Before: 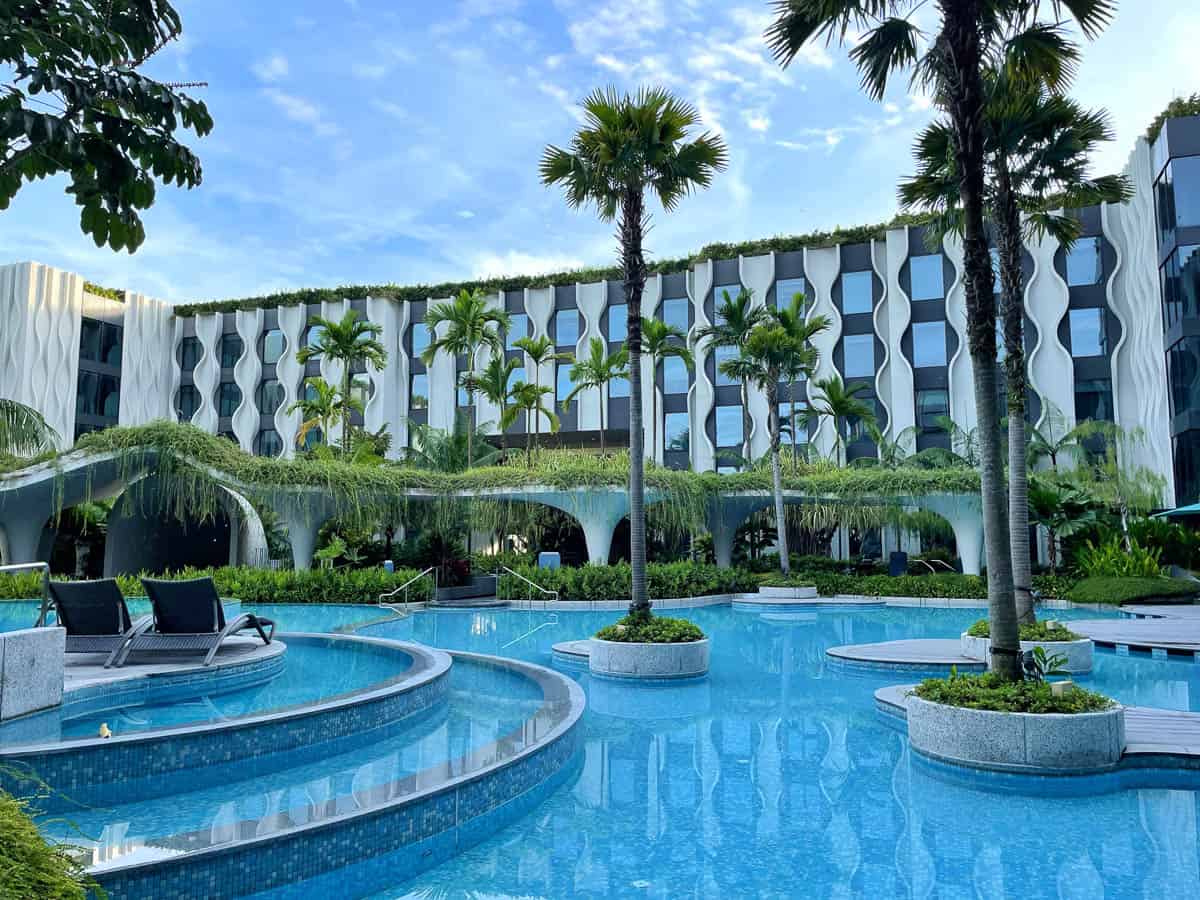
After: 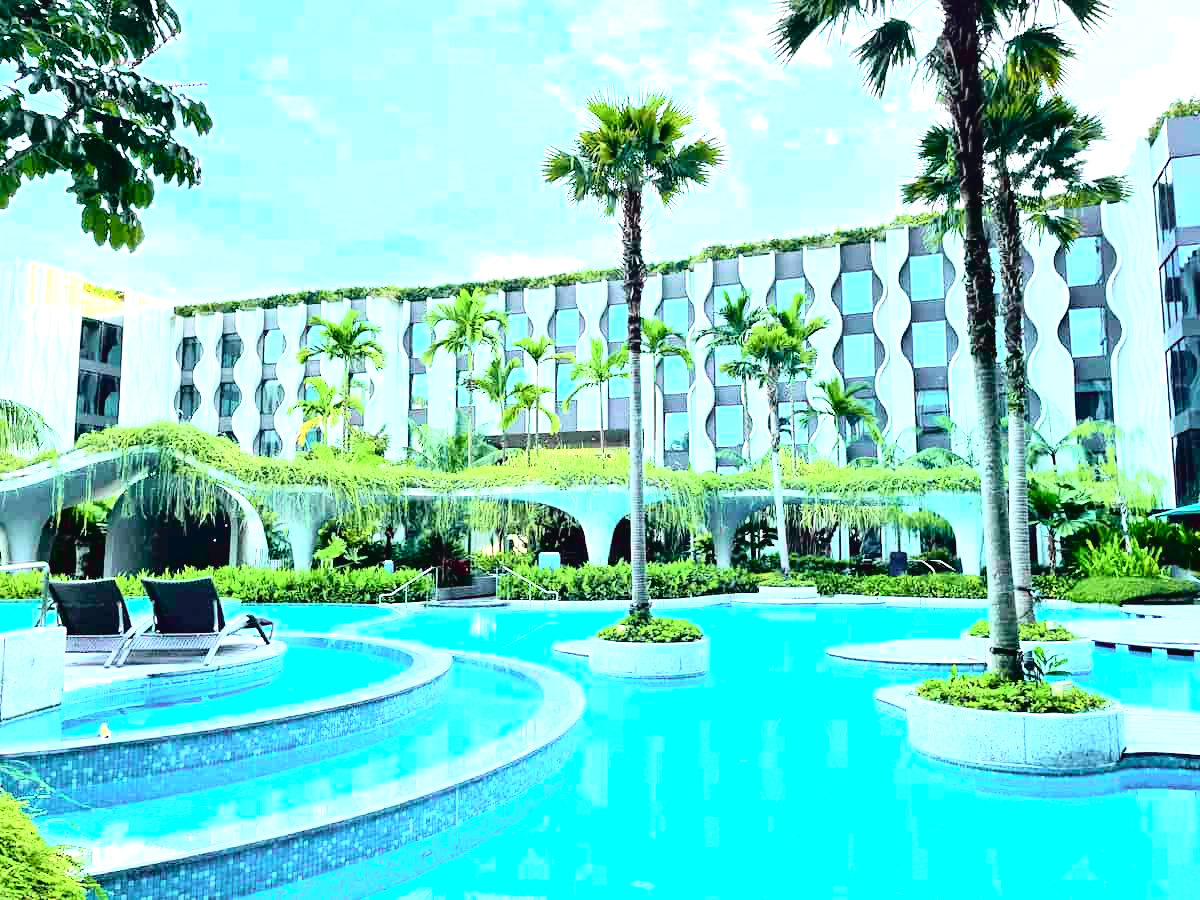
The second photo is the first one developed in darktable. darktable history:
exposure: black level correction 0, exposure 1.9 EV, compensate highlight preservation false
tone curve: curves: ch0 [(0, 0.022) (0.177, 0.086) (0.392, 0.438) (0.704, 0.844) (0.858, 0.938) (1, 0.981)]; ch1 [(0, 0) (0.402, 0.36) (0.476, 0.456) (0.498, 0.497) (0.518, 0.521) (0.58, 0.598) (0.619, 0.65) (0.692, 0.737) (1, 1)]; ch2 [(0, 0) (0.415, 0.438) (0.483, 0.499) (0.503, 0.503) (0.526, 0.532) (0.563, 0.604) (0.626, 0.697) (0.699, 0.753) (0.997, 0.858)], color space Lab, independent channels
